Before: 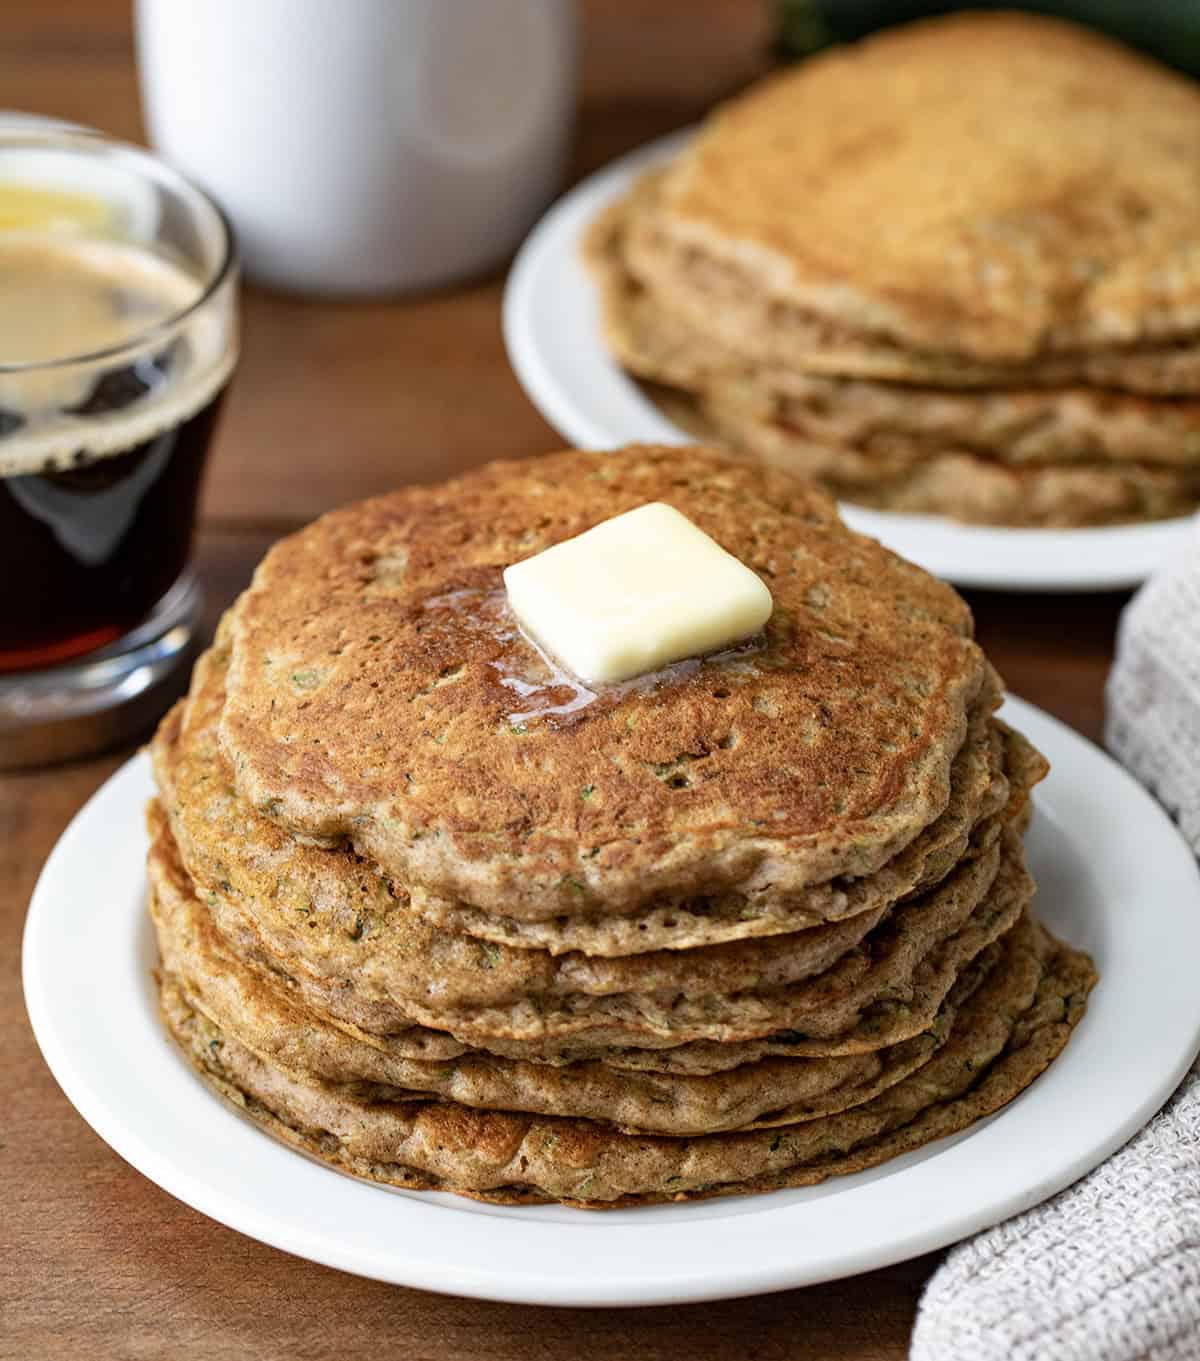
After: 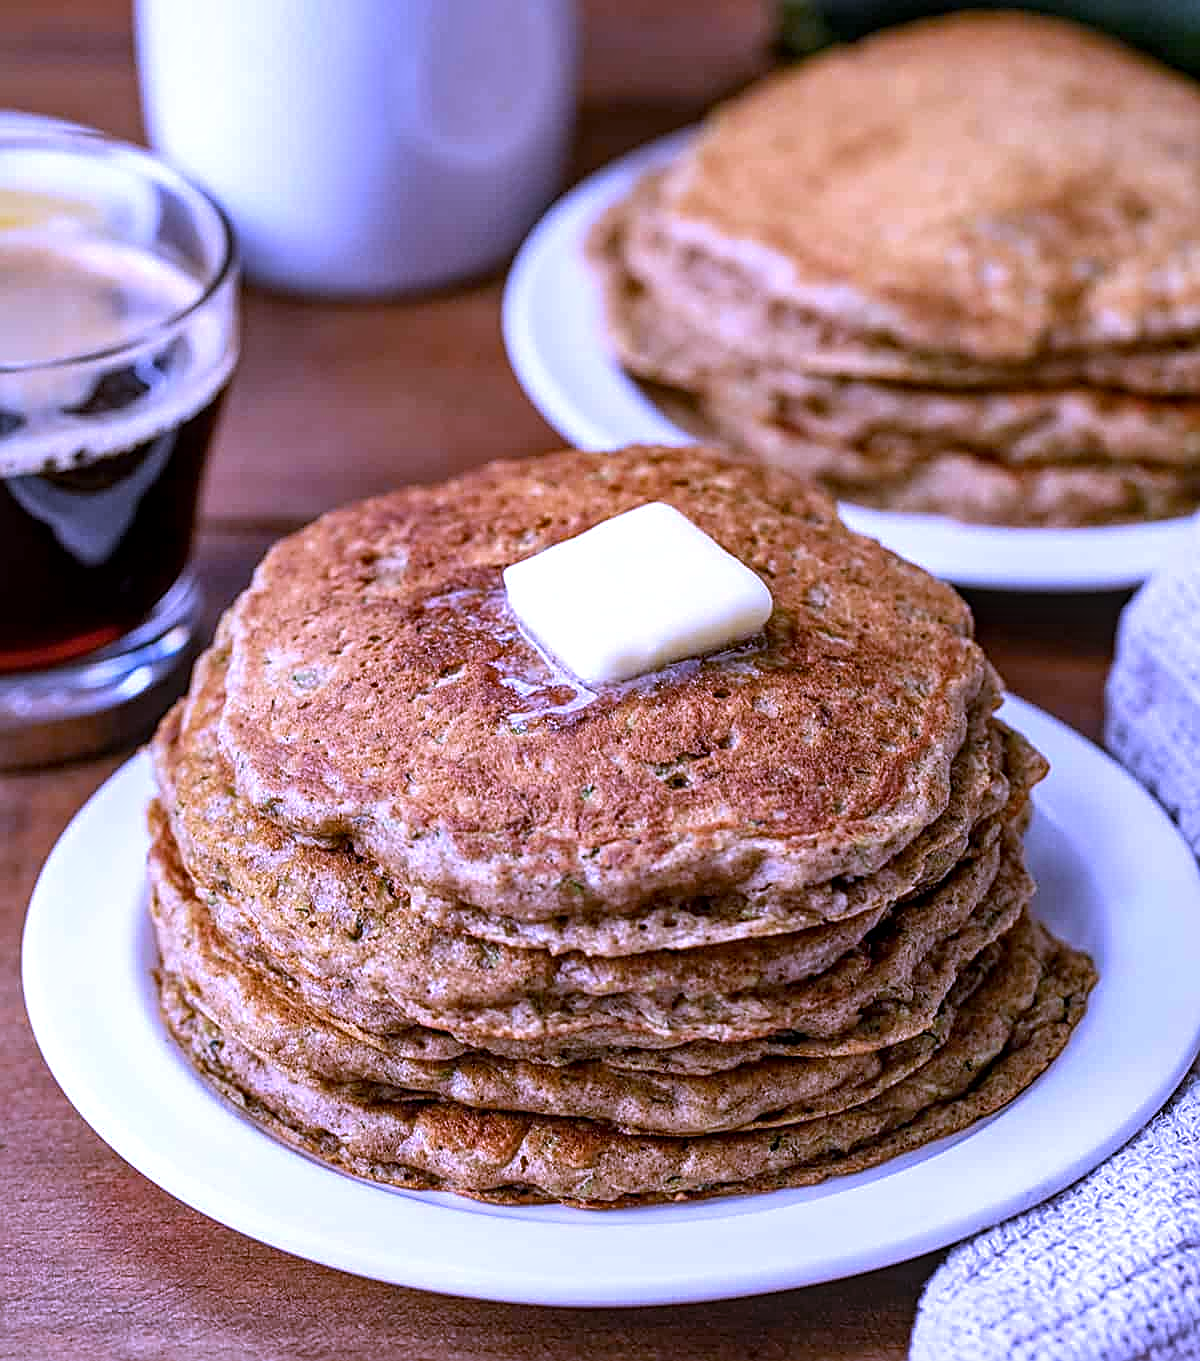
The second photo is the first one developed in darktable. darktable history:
local contrast: detail 130%
sharpen: amount 0.75
white balance: red 0.98, blue 1.61
shadows and highlights: shadows 32, highlights -32, soften with gaussian
